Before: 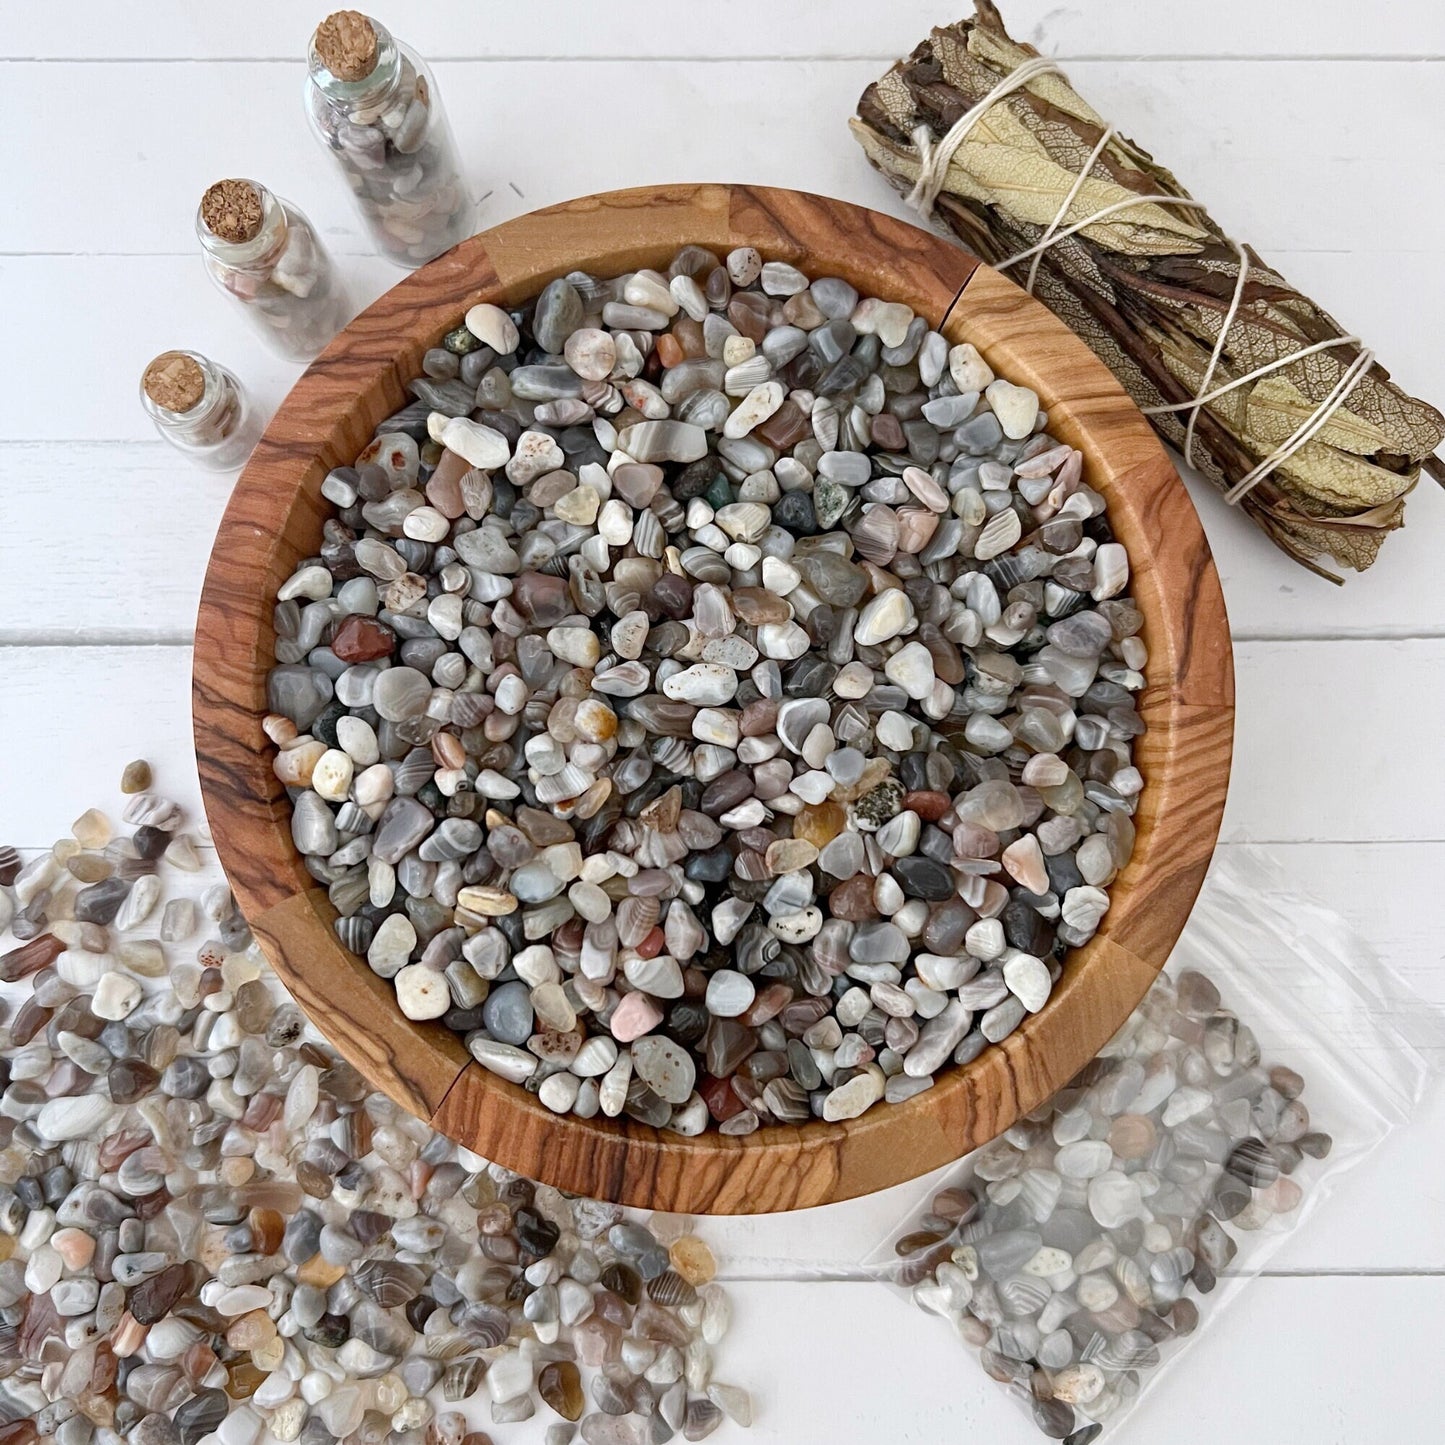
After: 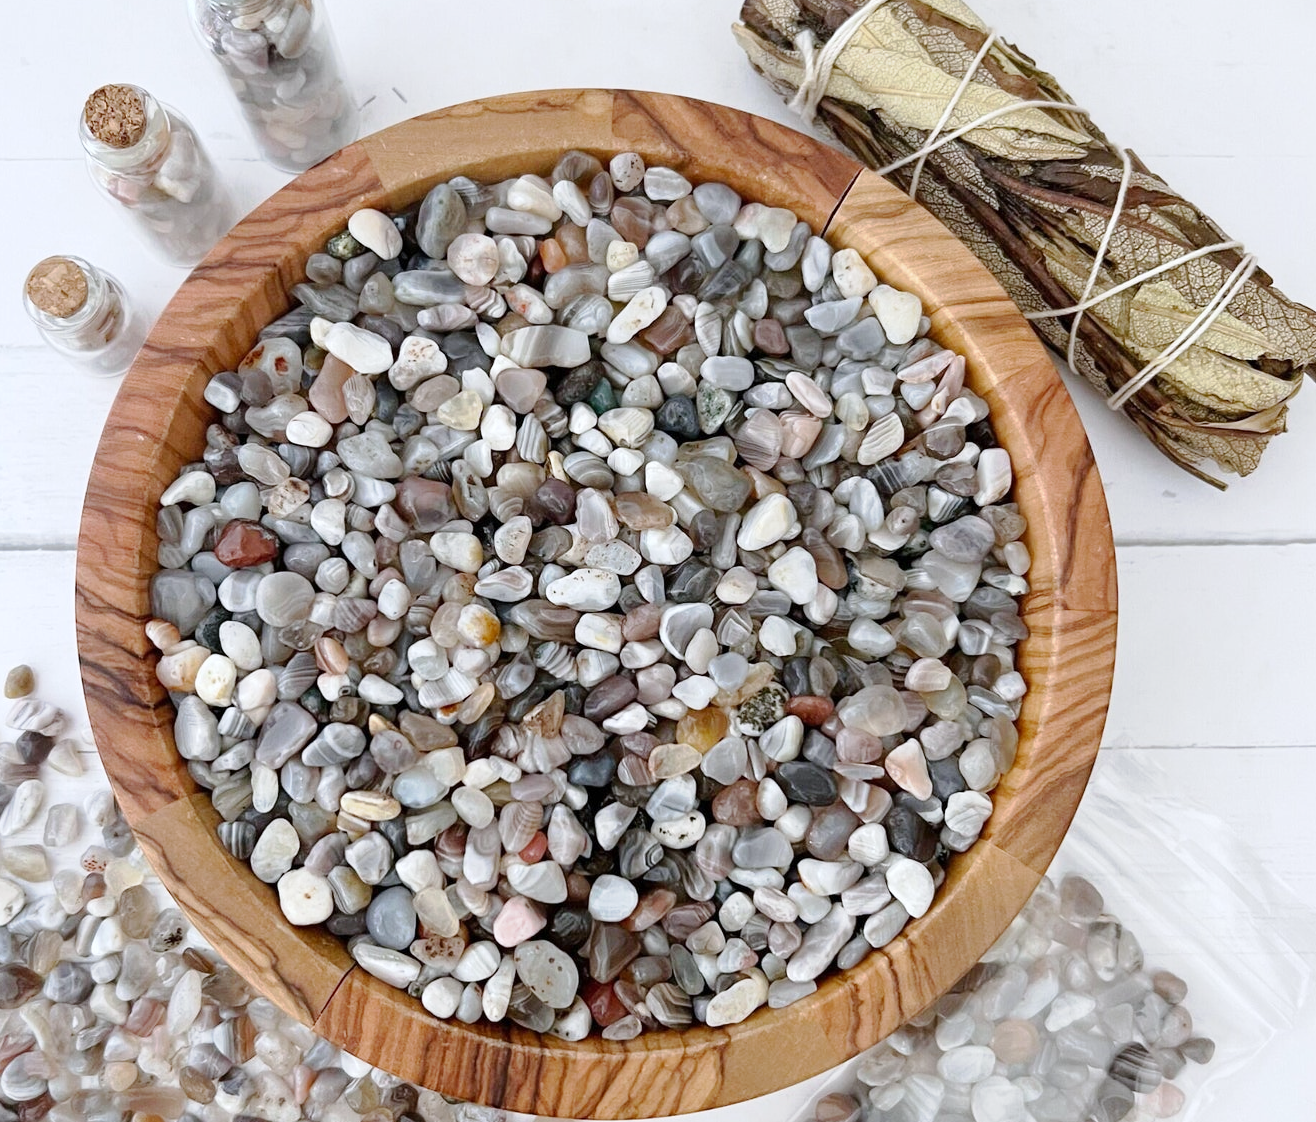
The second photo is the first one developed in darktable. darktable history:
tone curve: curves: ch0 [(0, 0) (0.003, 0.004) (0.011, 0.015) (0.025, 0.033) (0.044, 0.058) (0.069, 0.091) (0.1, 0.131) (0.136, 0.178) (0.177, 0.232) (0.224, 0.294) (0.277, 0.362) (0.335, 0.434) (0.399, 0.512) (0.468, 0.582) (0.543, 0.646) (0.623, 0.713) (0.709, 0.783) (0.801, 0.876) (0.898, 0.938) (1, 1)], preserve colors none
crop: left 8.155%, top 6.611%, bottom 15.385%
white balance: red 0.976, blue 1.04
